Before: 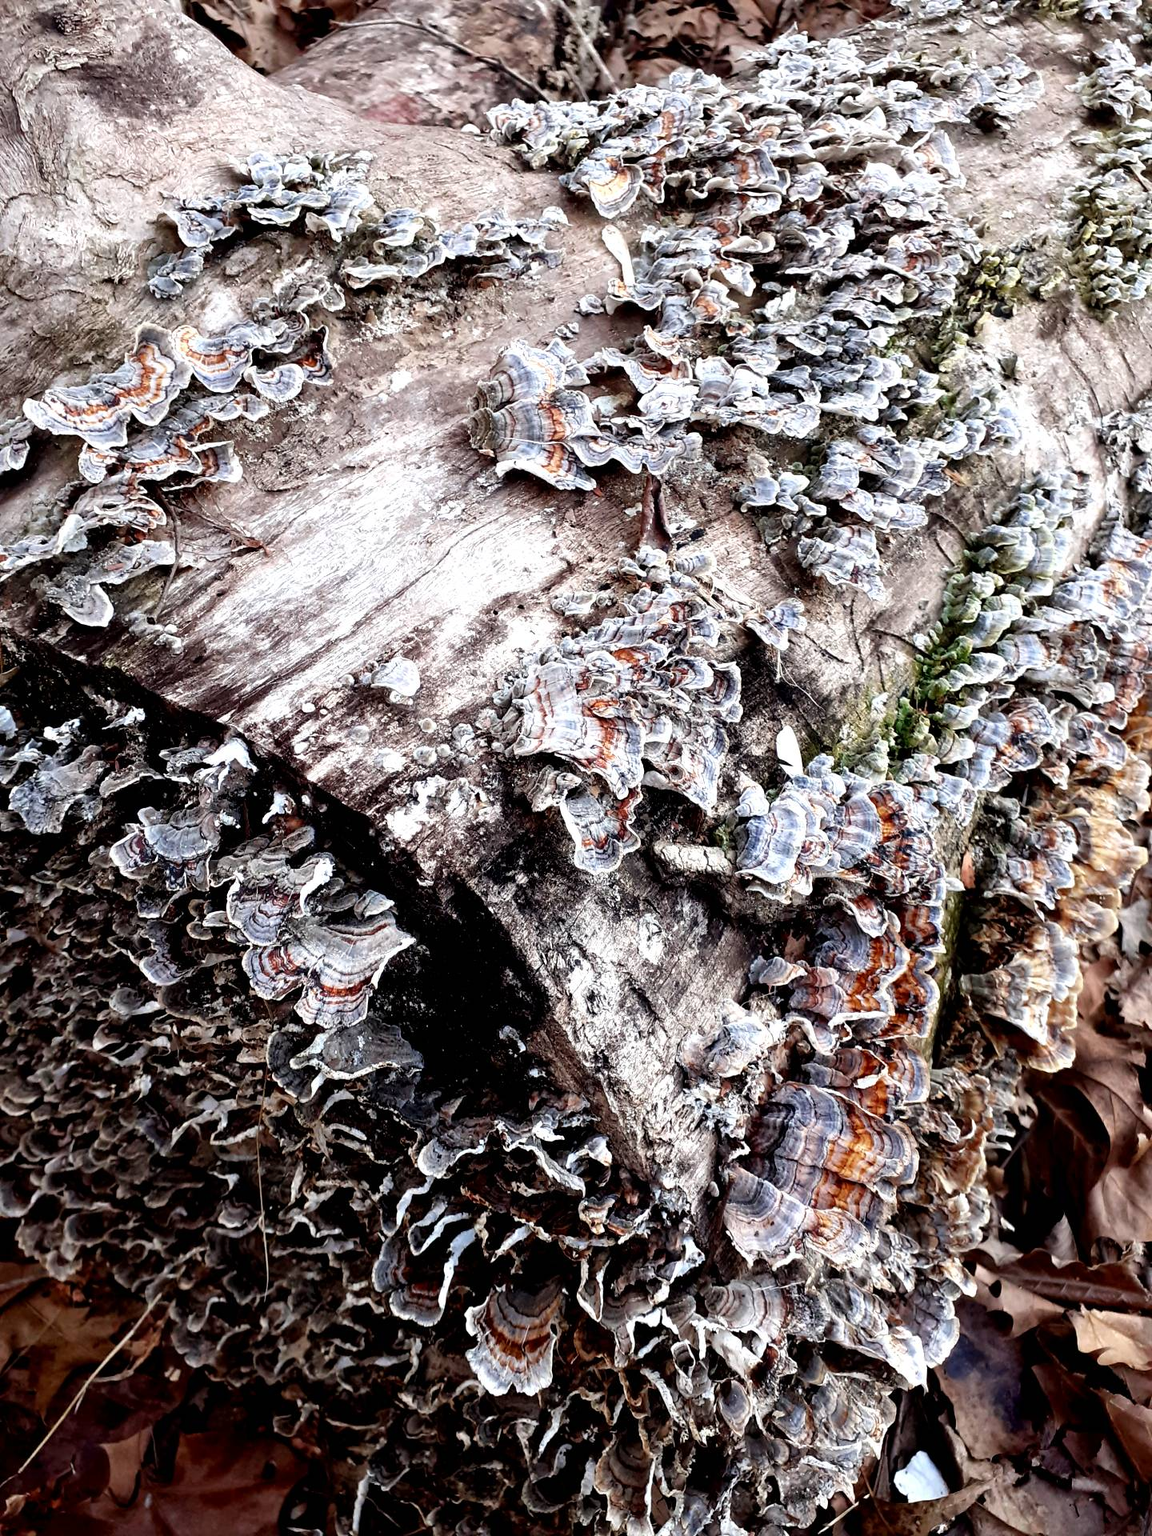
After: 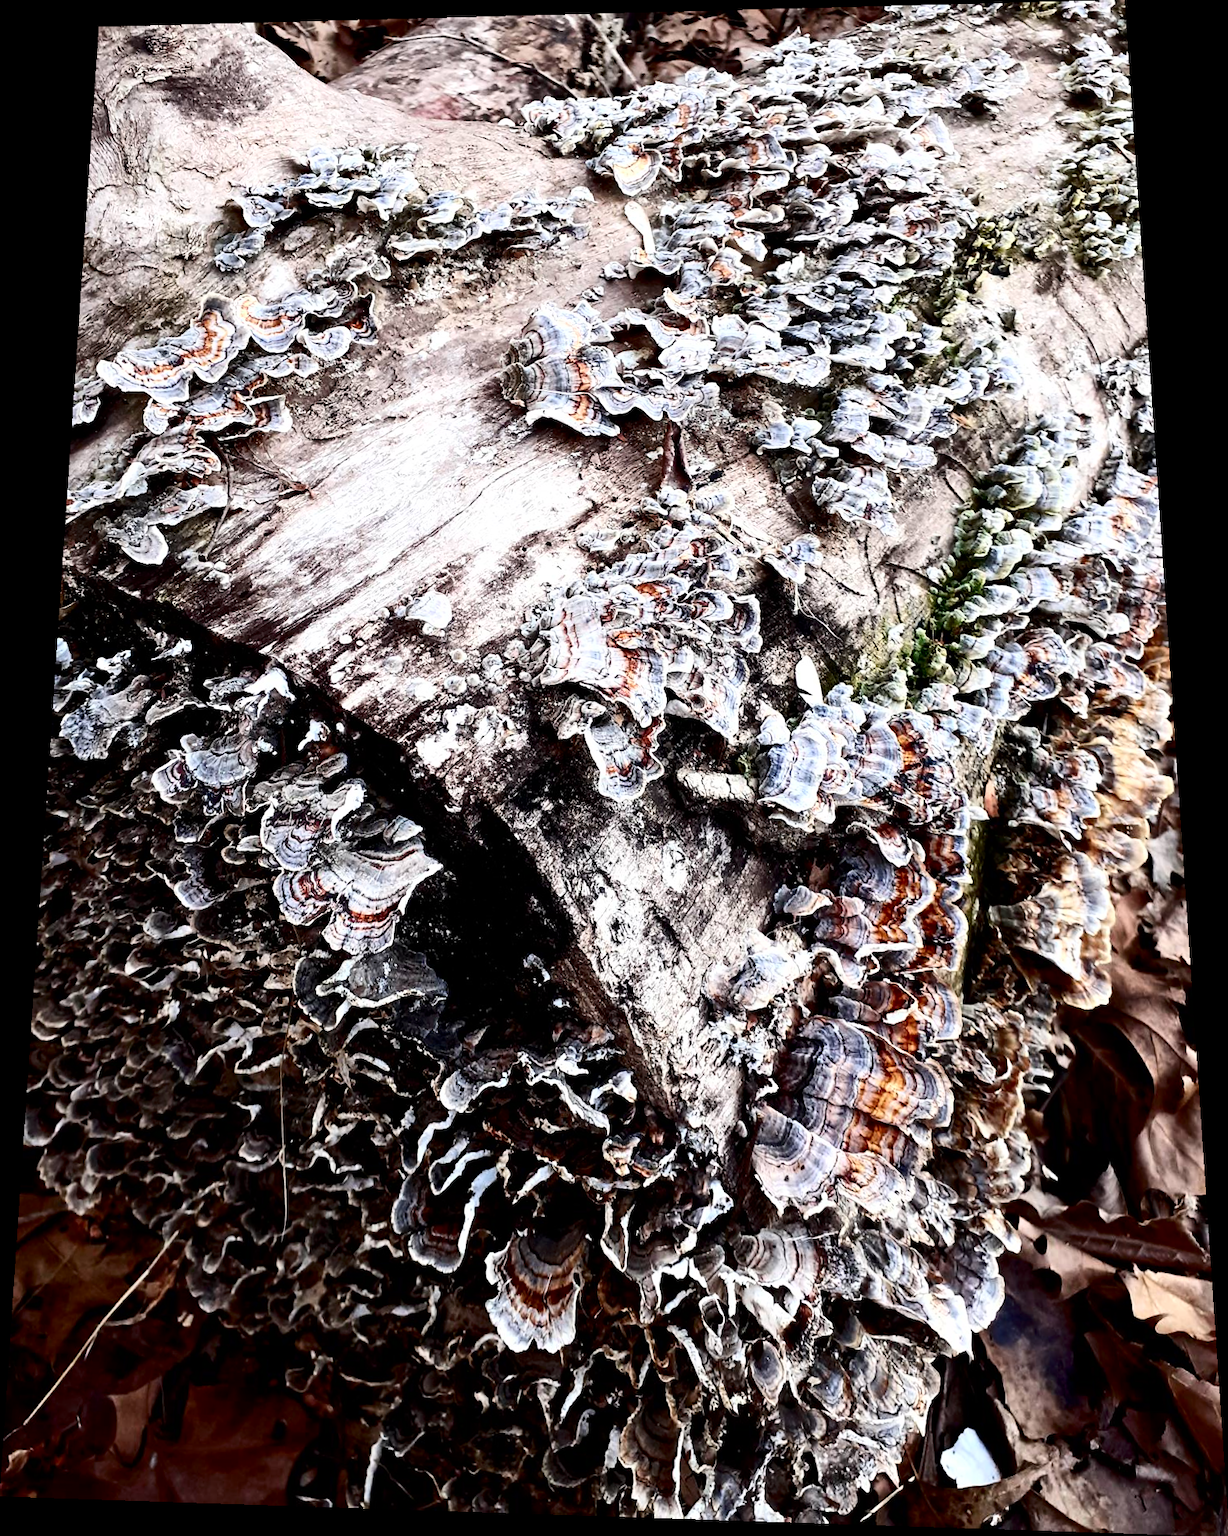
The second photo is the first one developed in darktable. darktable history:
contrast brightness saturation: contrast 0.28
rotate and perspective: rotation 0.128°, lens shift (vertical) -0.181, lens shift (horizontal) -0.044, shear 0.001, automatic cropping off
